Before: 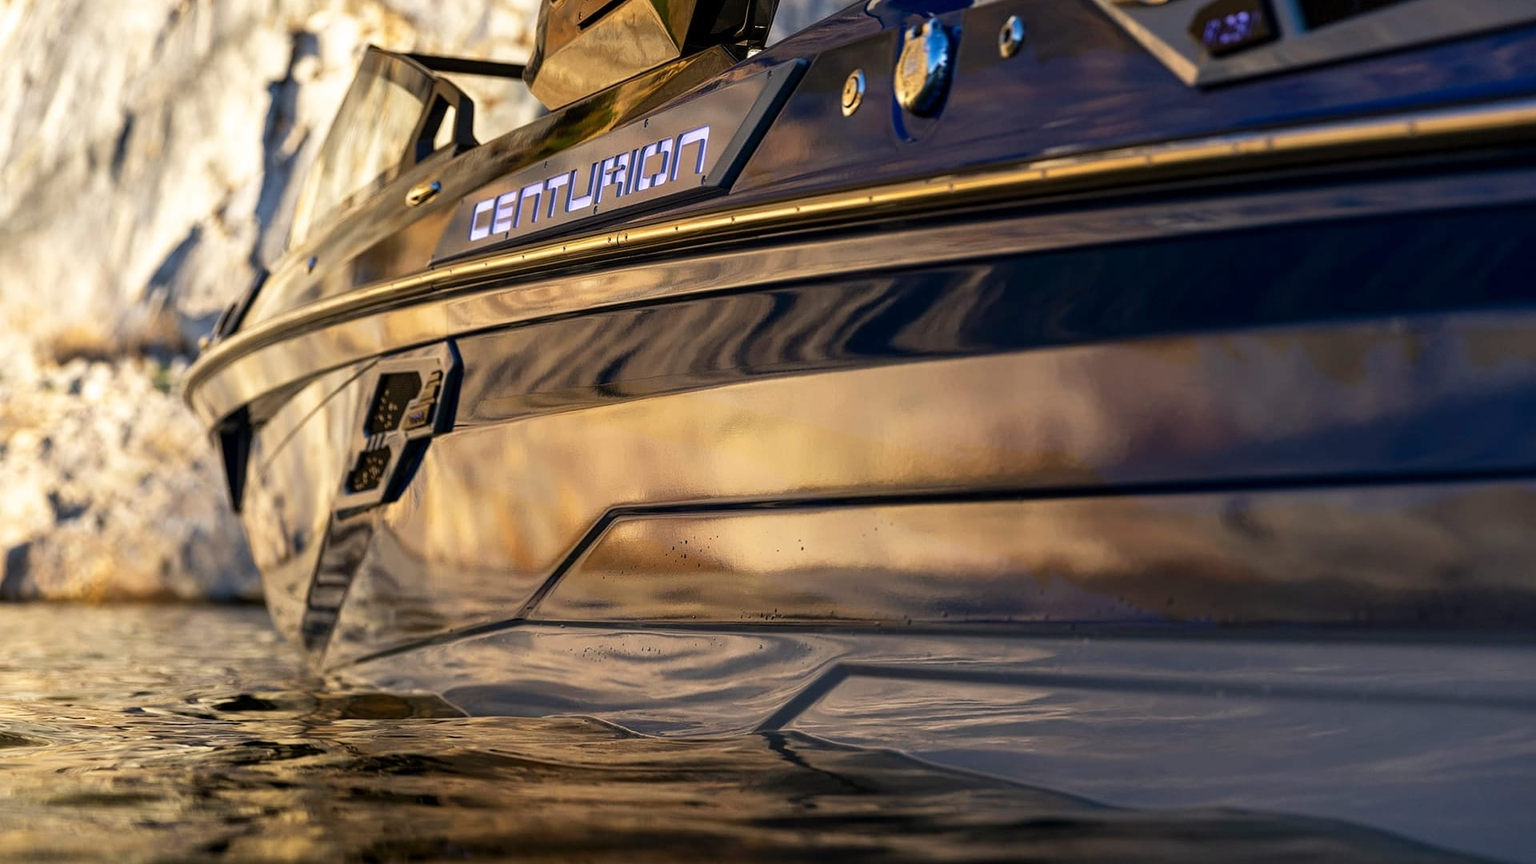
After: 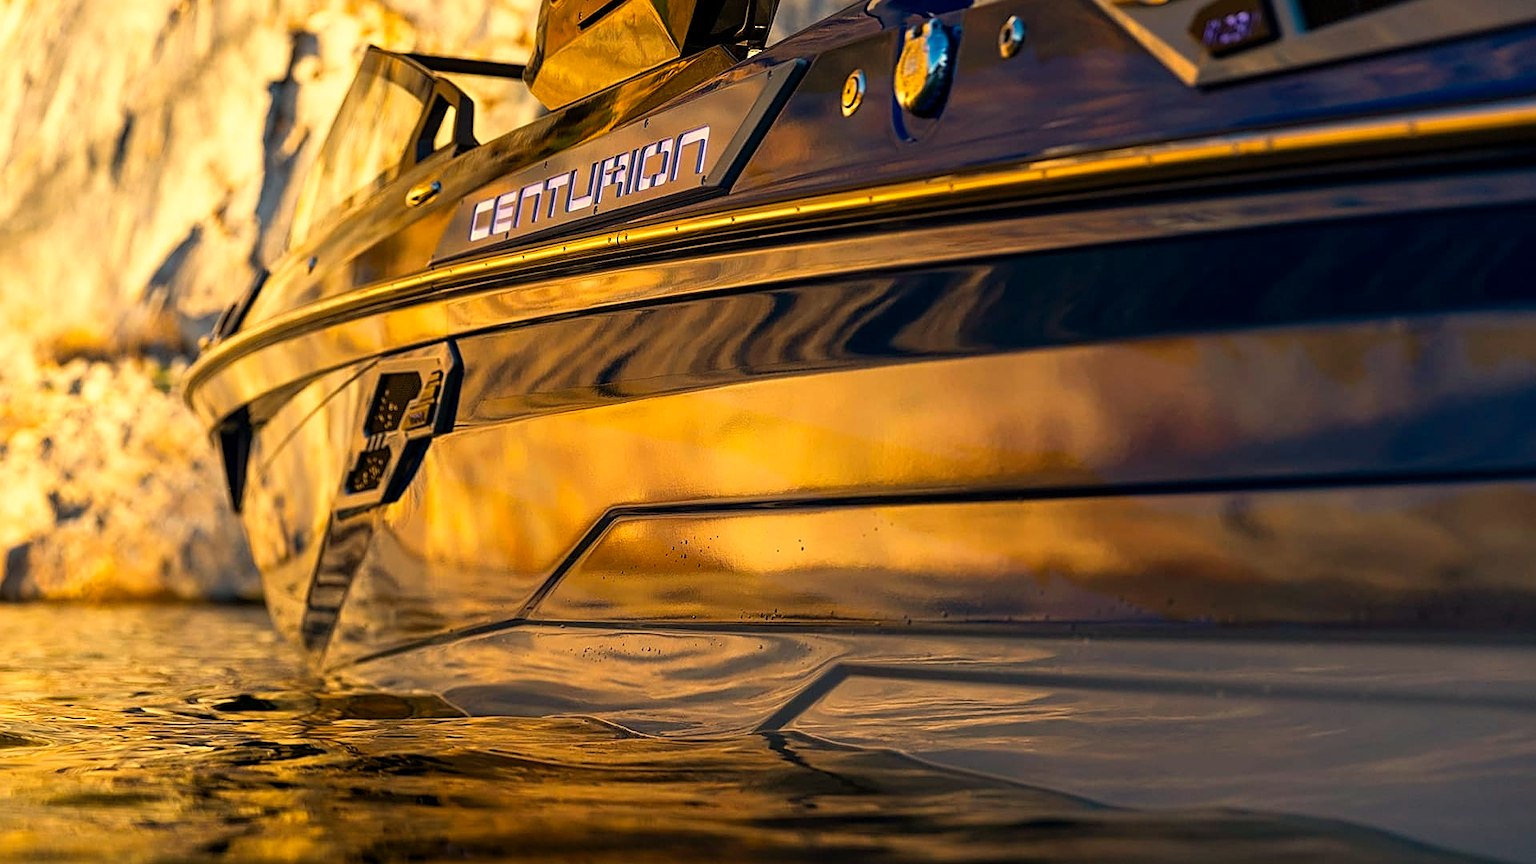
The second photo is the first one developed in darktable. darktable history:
sharpen: on, module defaults
white balance: red 1.123, blue 0.83
color balance rgb: perceptual saturation grading › global saturation 25%, global vibrance 20%
